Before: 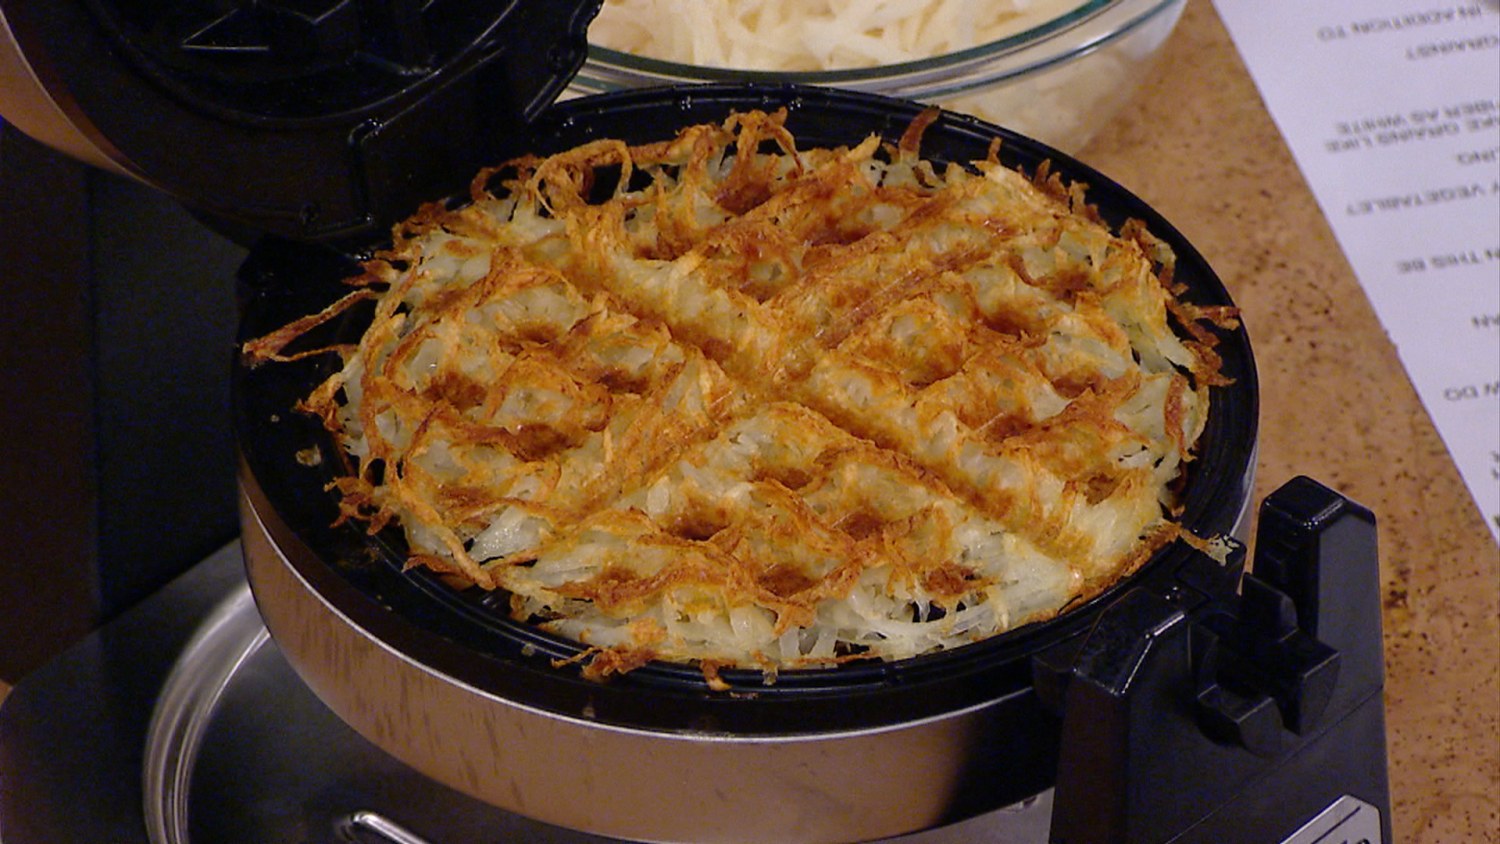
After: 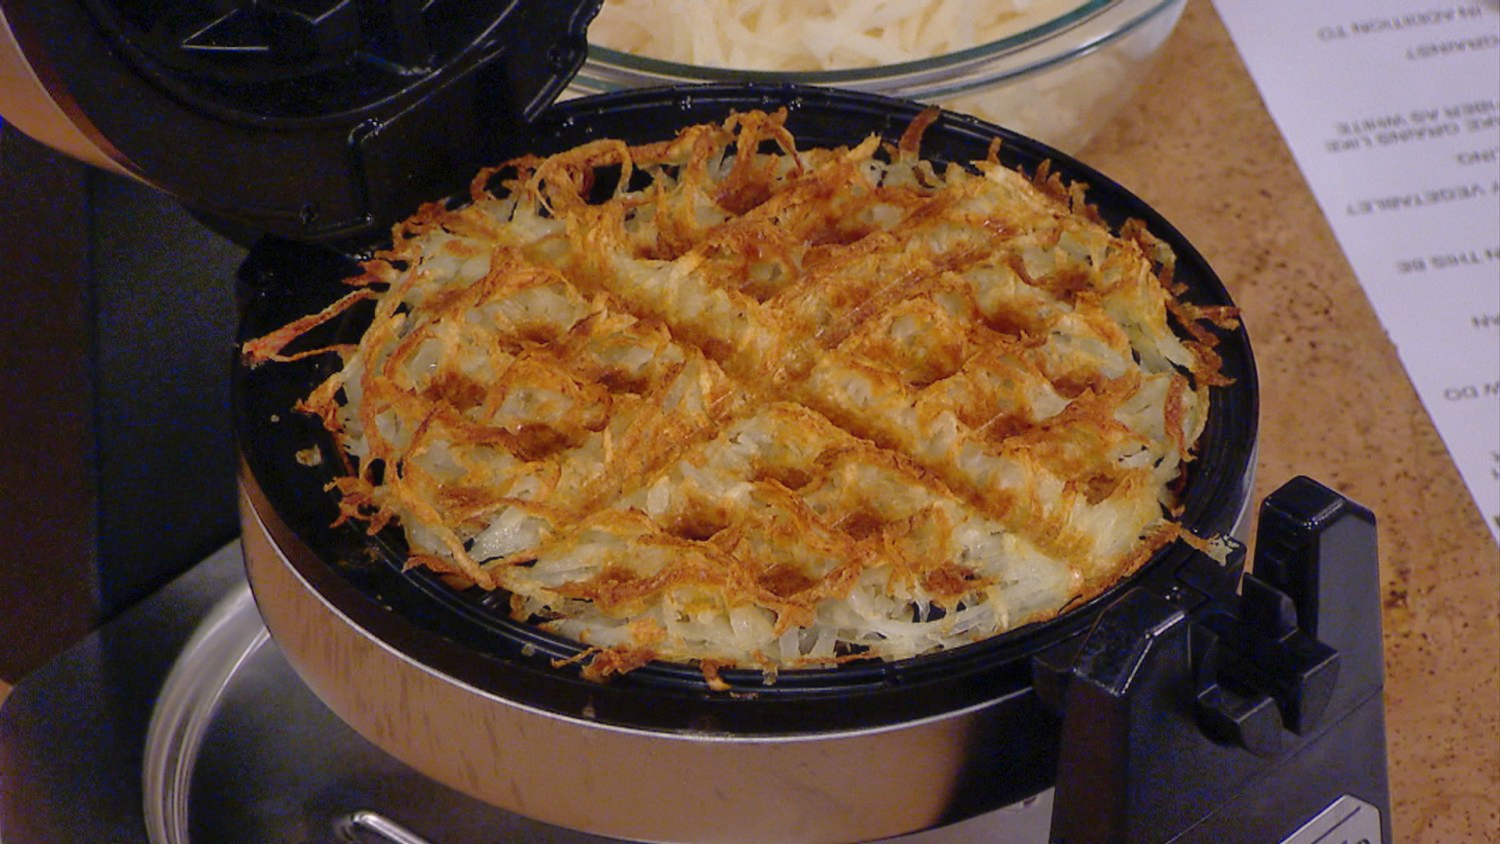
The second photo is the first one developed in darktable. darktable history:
haze removal: strength -0.05
tone equalizer: on, module defaults
shadows and highlights: on, module defaults
